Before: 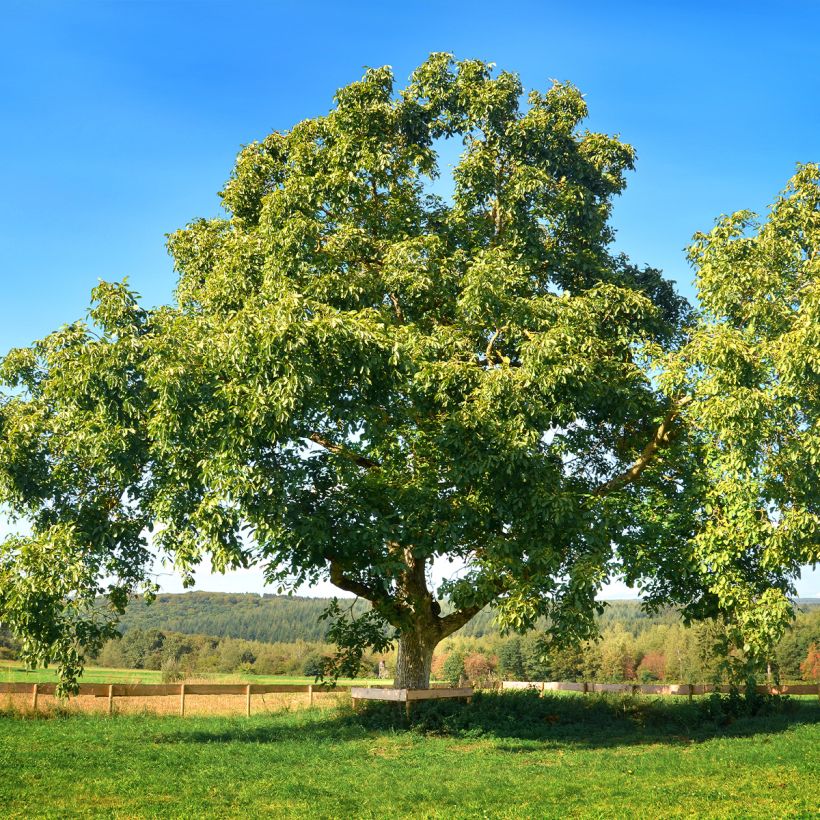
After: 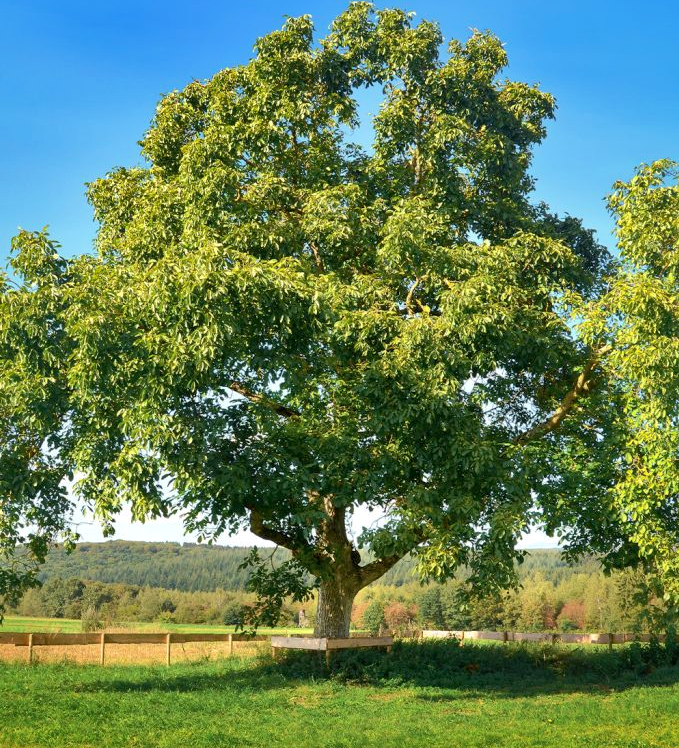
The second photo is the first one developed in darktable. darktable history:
crop: left 9.79%, top 6.277%, right 7.323%, bottom 2.397%
exposure: compensate exposure bias true, compensate highlight preservation false
local contrast: mode bilateral grid, contrast 20, coarseness 49, detail 132%, midtone range 0.2
shadows and highlights: on, module defaults
